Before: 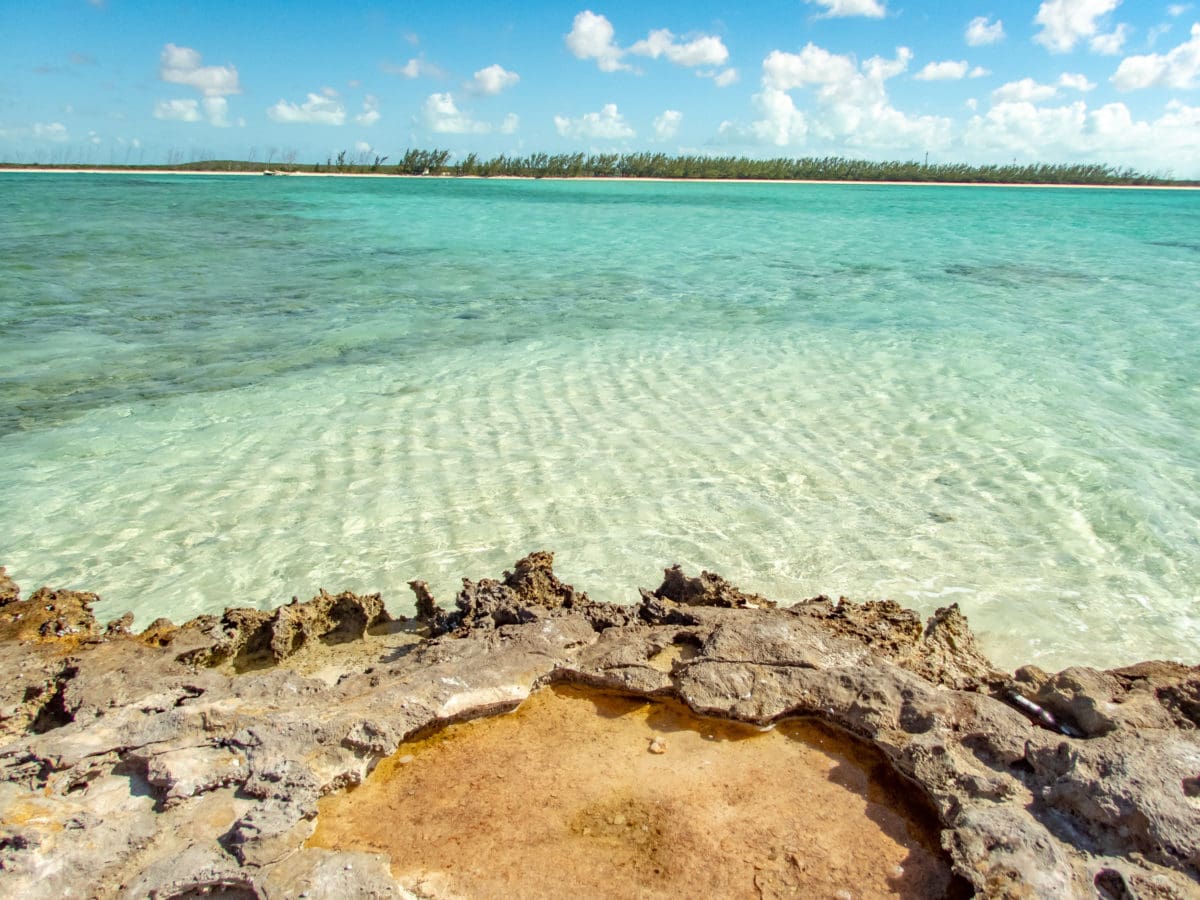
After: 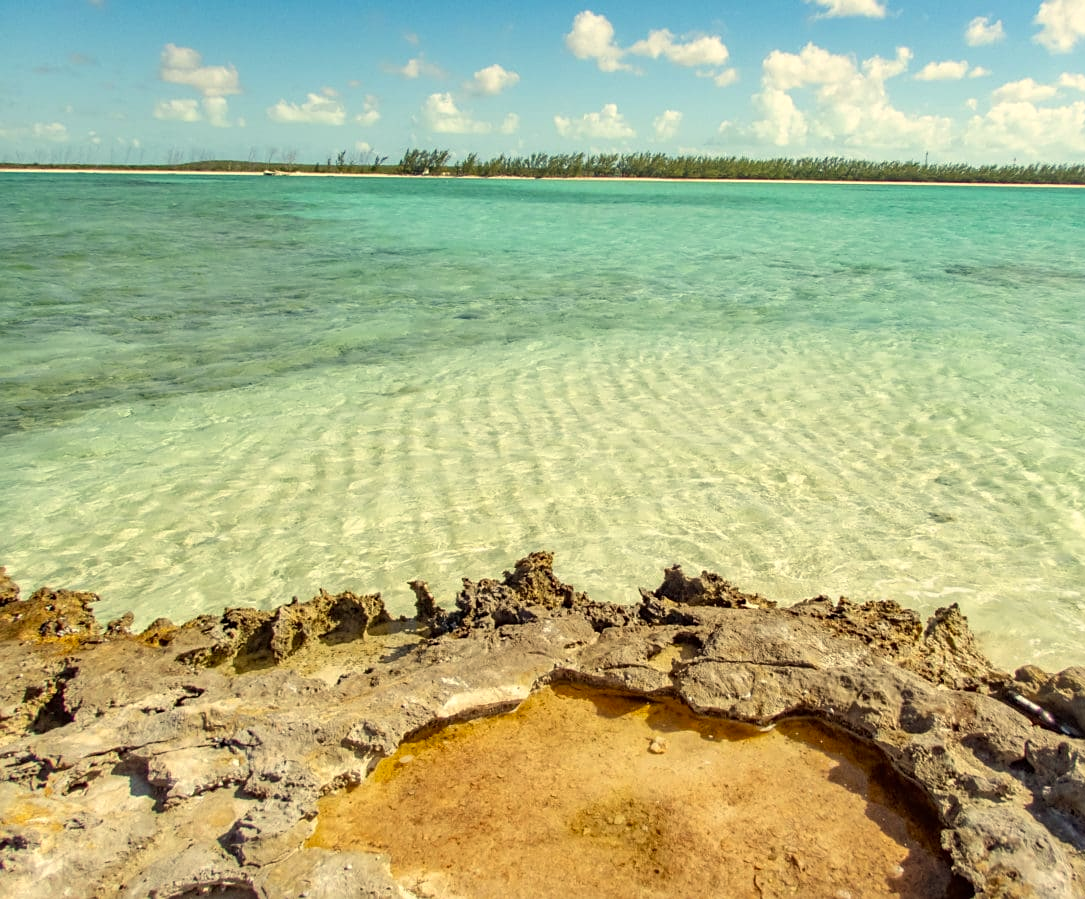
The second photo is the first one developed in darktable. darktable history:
exposure: black level correction 0, compensate exposure bias true, compensate highlight preservation false
crop: right 9.505%, bottom 0.033%
sharpen: amount 0.213
color correction: highlights a* 1.26, highlights b* 17.91
